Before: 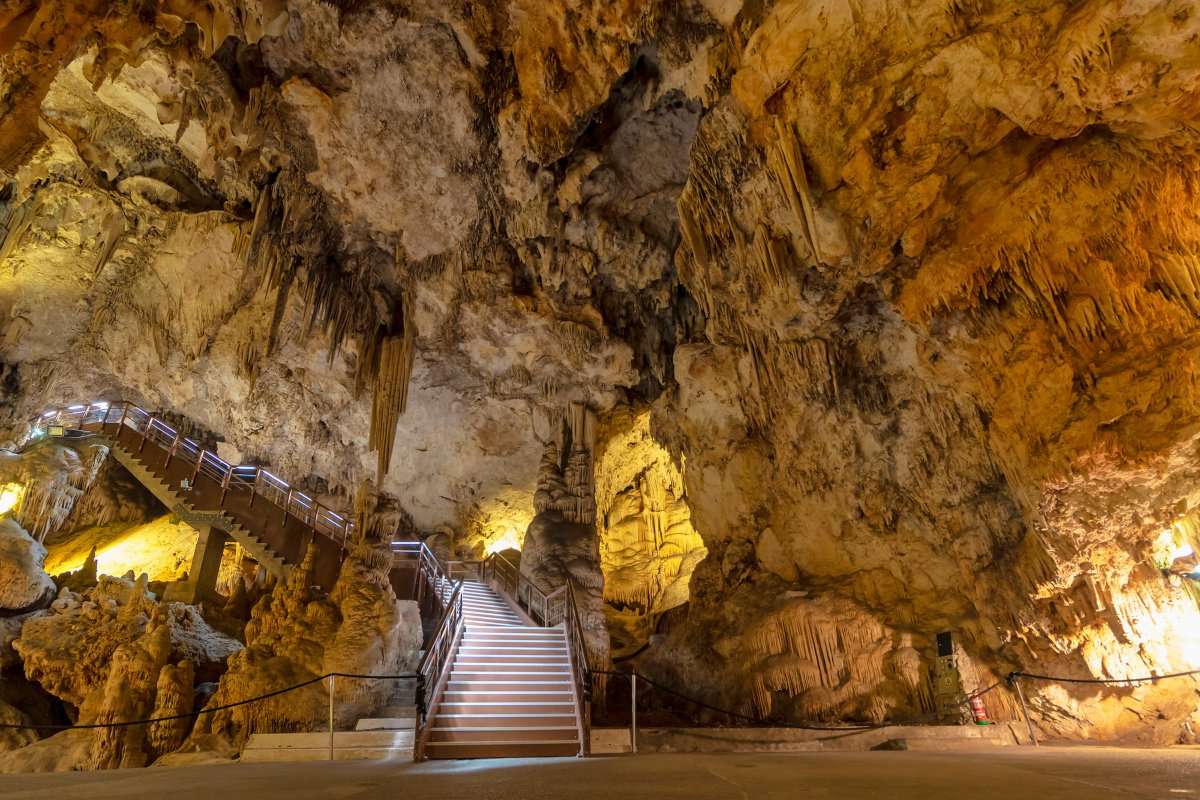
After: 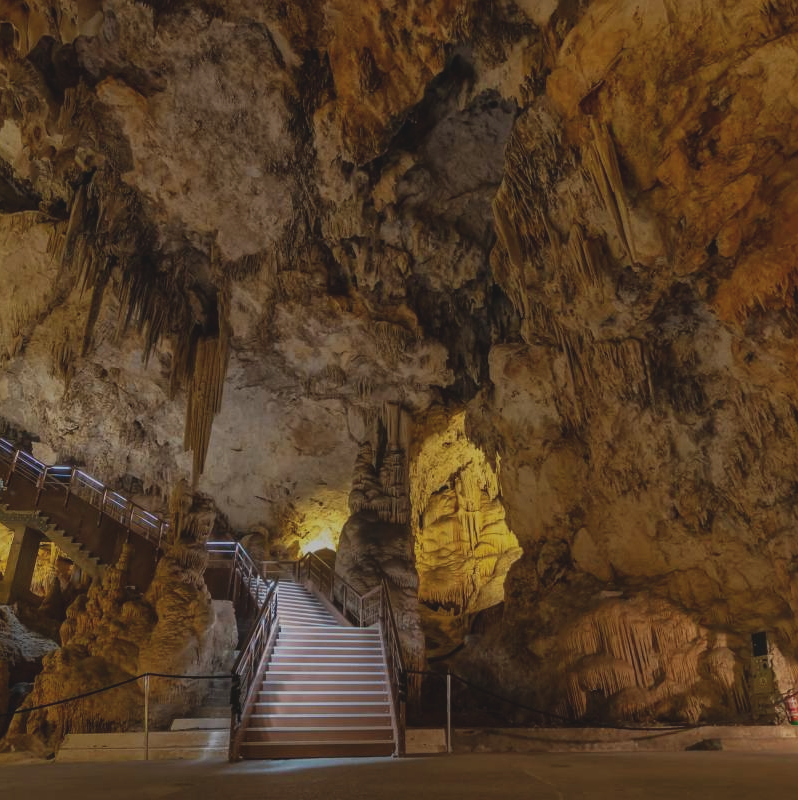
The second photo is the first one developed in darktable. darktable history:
exposure: black level correction -0.016, exposure -1.014 EV, compensate highlight preservation false
crop and rotate: left 15.433%, right 17.995%
